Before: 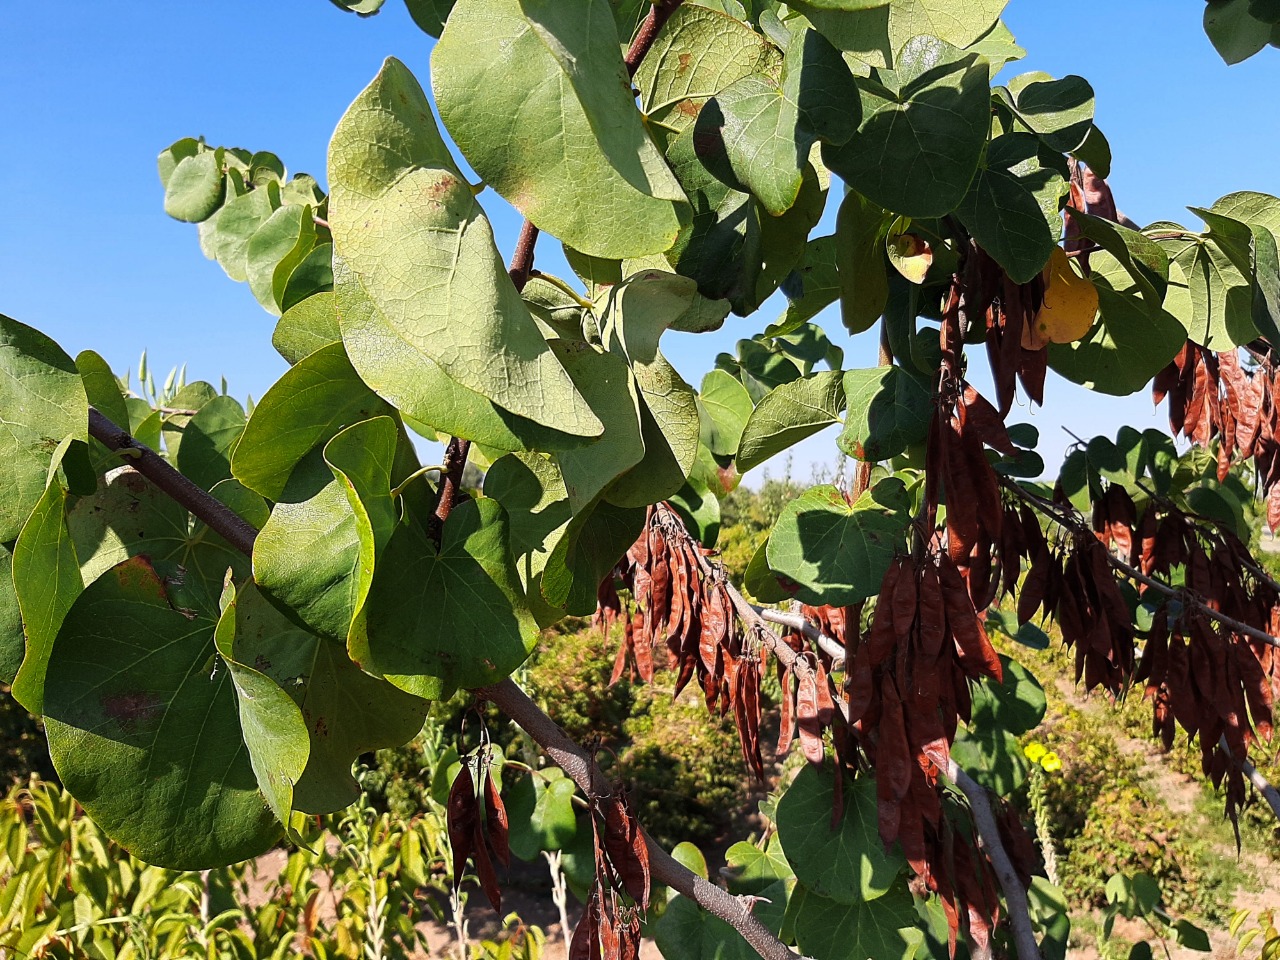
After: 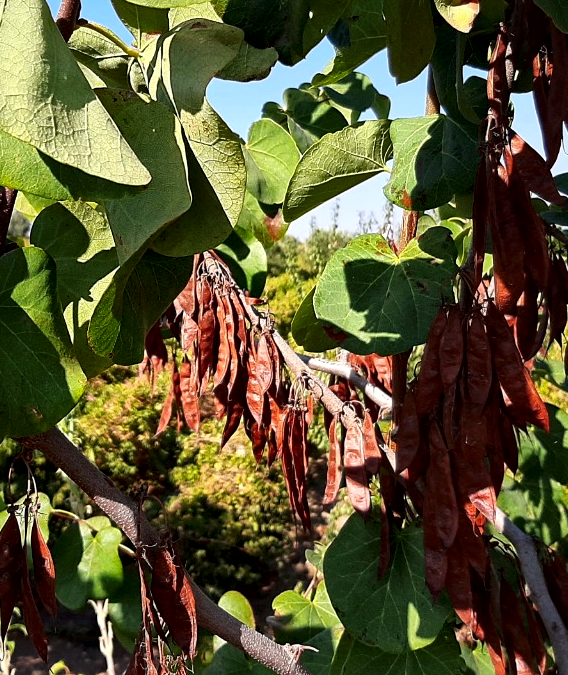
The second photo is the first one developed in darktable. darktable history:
crop: left 35.432%, top 26.233%, right 20.145%, bottom 3.432%
contrast brightness saturation: contrast 0.15, brightness -0.01, saturation 0.1
local contrast: mode bilateral grid, contrast 20, coarseness 19, detail 163%, midtone range 0.2
